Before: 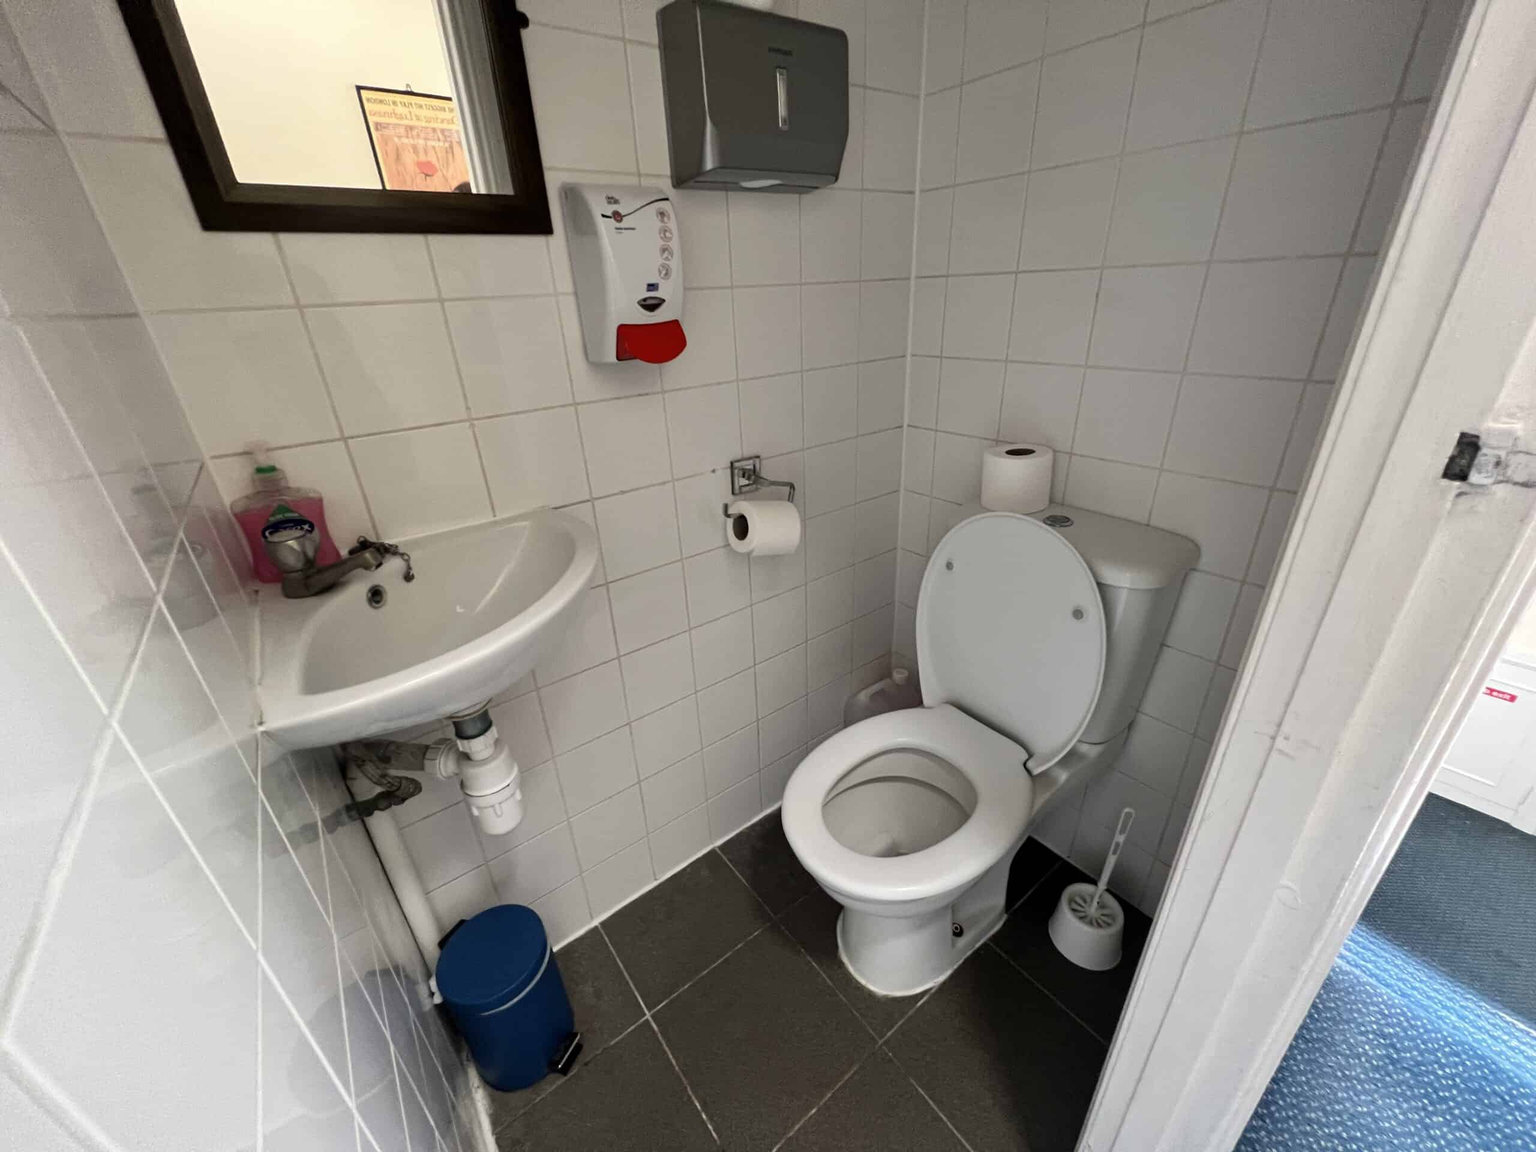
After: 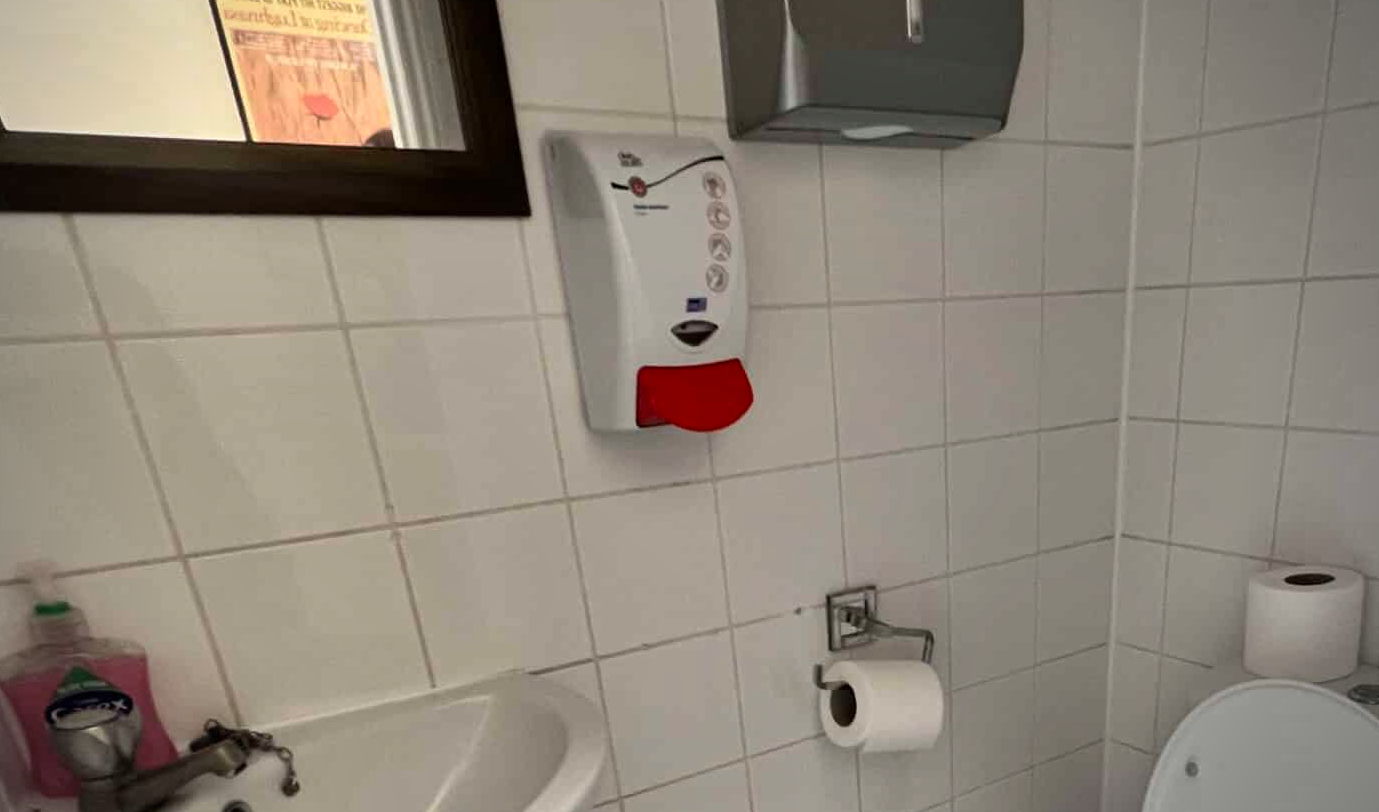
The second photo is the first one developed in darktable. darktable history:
crop: left 15.306%, top 9.065%, right 30.789%, bottom 48.638%
shadows and highlights: shadows 60, soften with gaussian
vignetting: on, module defaults
